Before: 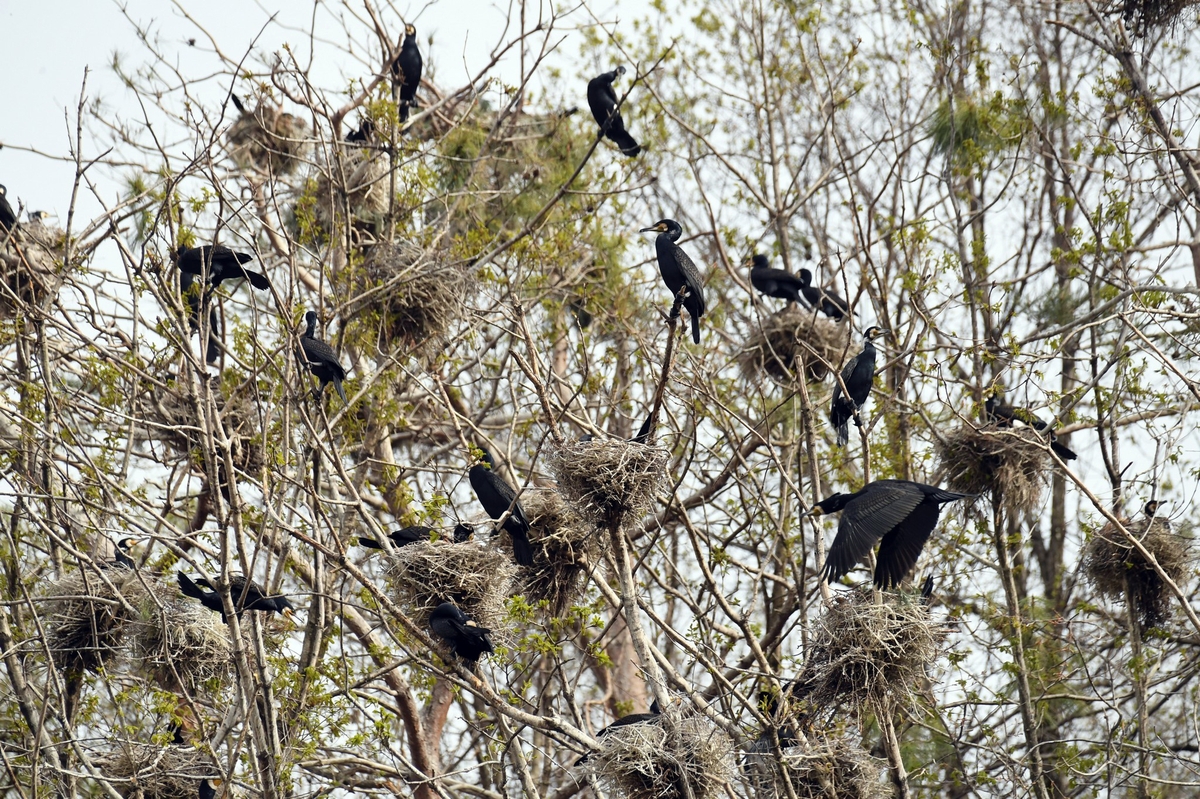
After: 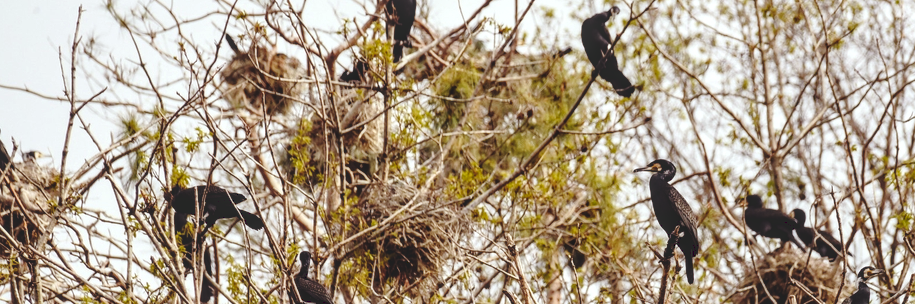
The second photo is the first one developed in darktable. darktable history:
tone curve: curves: ch0 [(0, 0) (0.003, 0.139) (0.011, 0.14) (0.025, 0.138) (0.044, 0.14) (0.069, 0.149) (0.1, 0.161) (0.136, 0.179) (0.177, 0.203) (0.224, 0.245) (0.277, 0.302) (0.335, 0.382) (0.399, 0.461) (0.468, 0.546) (0.543, 0.614) (0.623, 0.687) (0.709, 0.758) (0.801, 0.84) (0.898, 0.912) (1, 1)], preserve colors none
crop: left 0.579%, top 7.627%, right 23.167%, bottom 54.275%
local contrast: on, module defaults
rgb levels: mode RGB, independent channels, levels [[0, 0.5, 1], [0, 0.521, 1], [0, 0.536, 1]]
